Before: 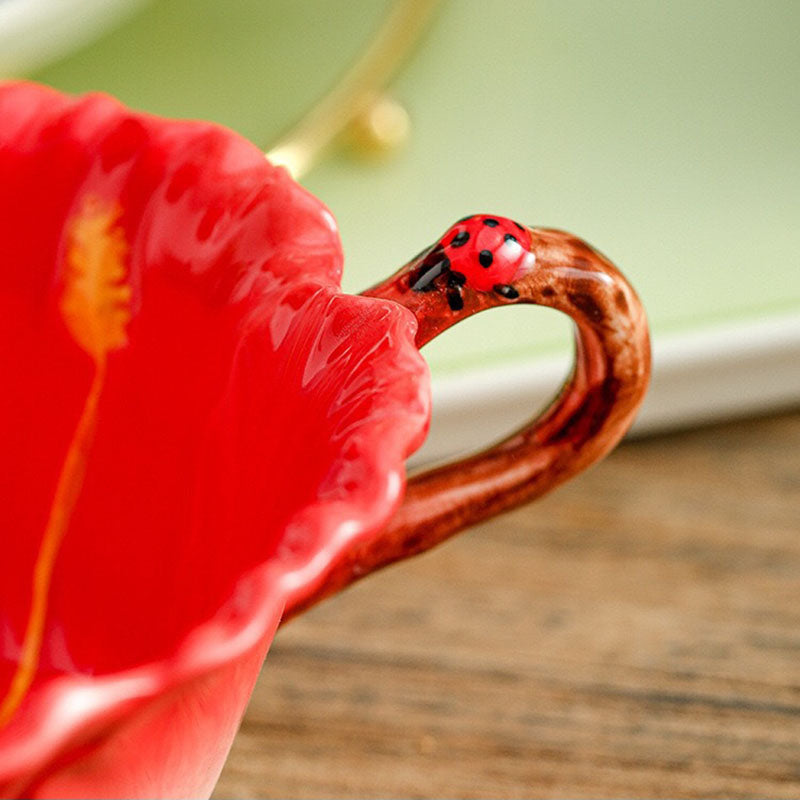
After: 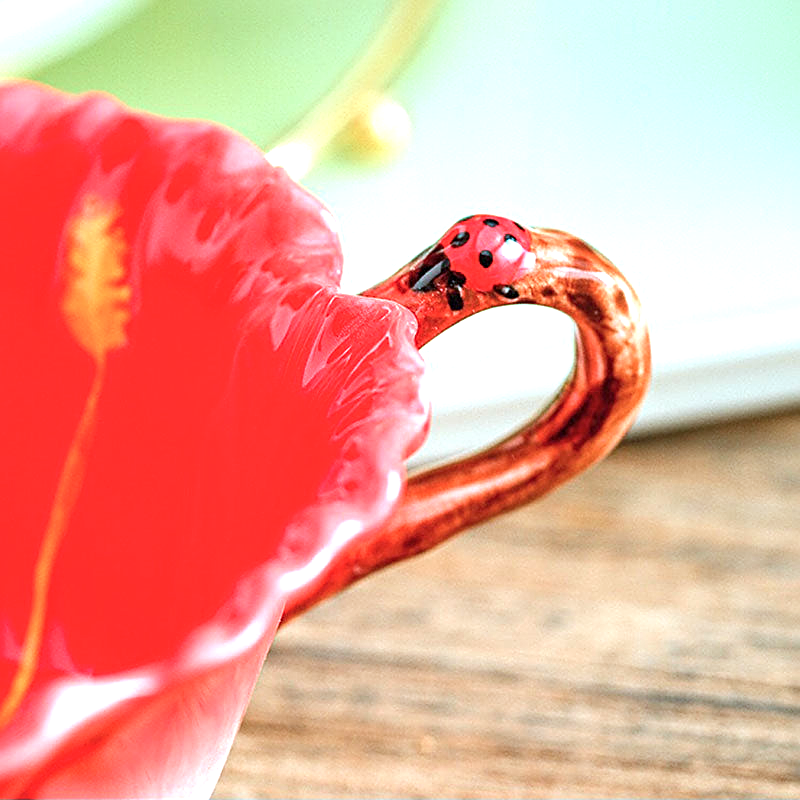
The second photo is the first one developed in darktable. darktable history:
color correction: highlights a* -9.73, highlights b* -21.22
sharpen: on, module defaults
exposure: black level correction 0, exposure 1.1 EV, compensate highlight preservation false
